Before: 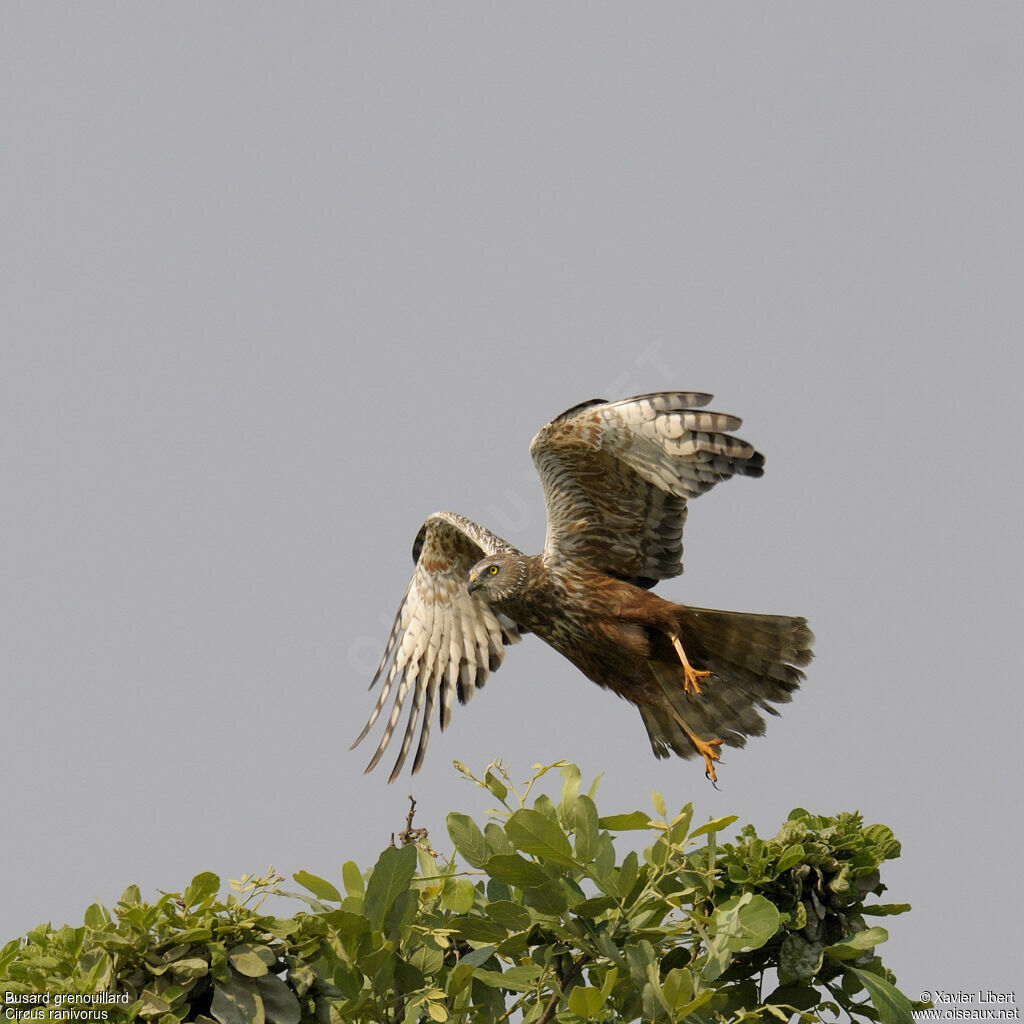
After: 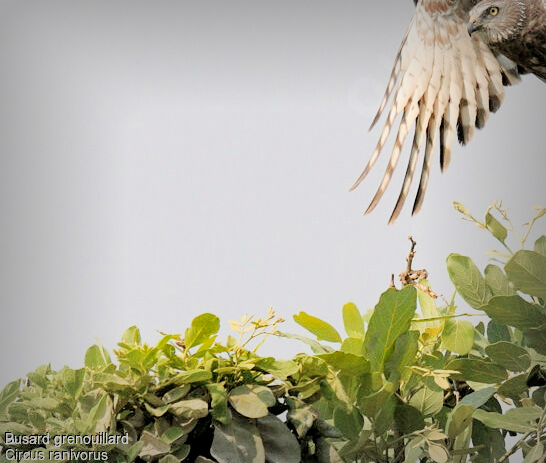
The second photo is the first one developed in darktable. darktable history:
filmic rgb: black relative exposure -7.65 EV, white relative exposure 4.56 EV, threshold 5.98 EV, hardness 3.61, enable highlight reconstruction true
crop and rotate: top 54.623%, right 46.677%, bottom 0.107%
exposure: exposure 1.489 EV, compensate highlight preservation false
vignetting: fall-off start 53.46%, automatic ratio true, width/height ratio 1.317, shape 0.214
